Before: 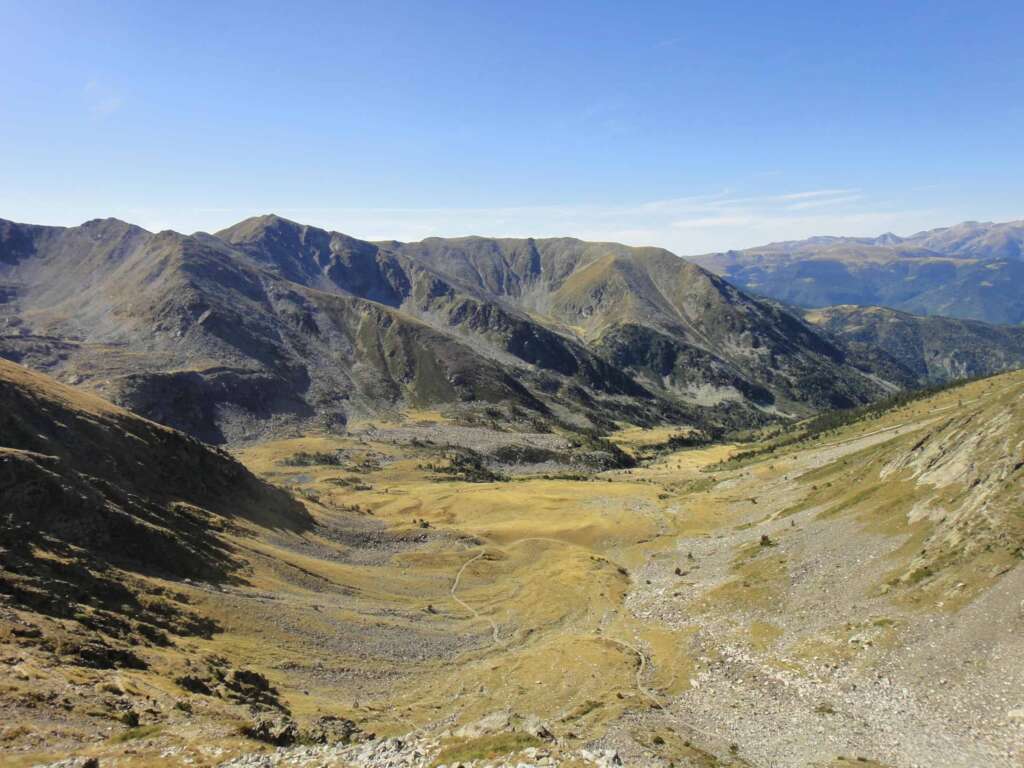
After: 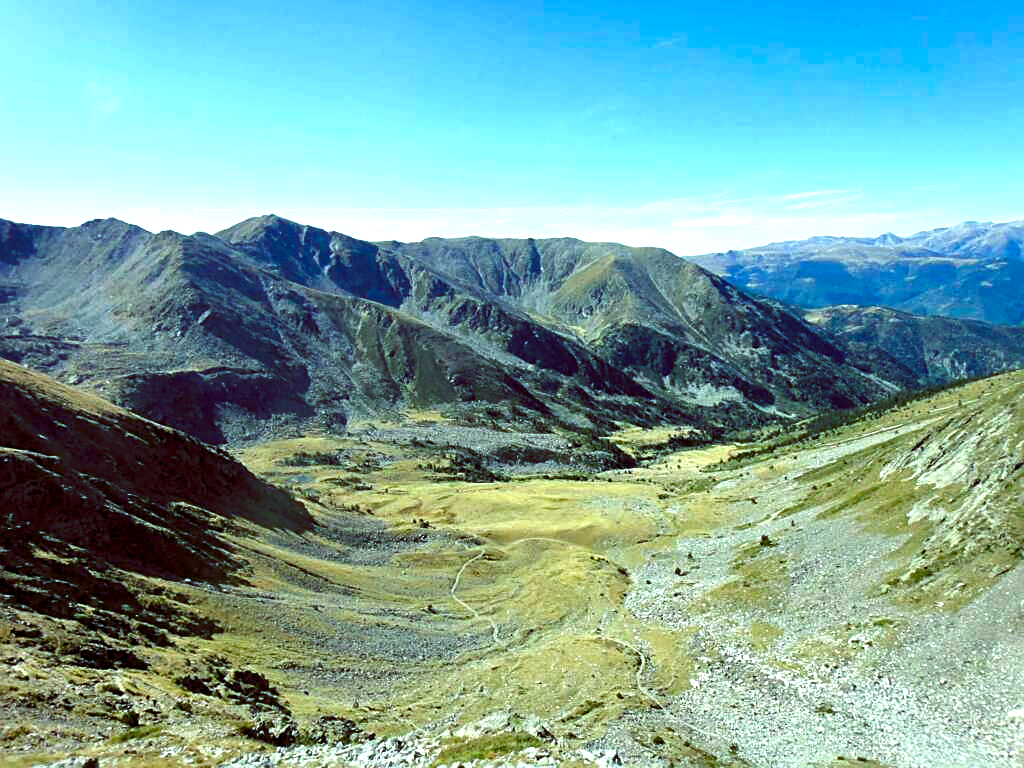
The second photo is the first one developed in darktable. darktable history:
color balance rgb: shadows lift › luminance -7.7%, shadows lift › chroma 2.13%, shadows lift › hue 200.79°, power › luminance -7.77%, power › chroma 2.27%, power › hue 220.69°, highlights gain › luminance 15.15%, highlights gain › chroma 4%, highlights gain › hue 209.35°, global offset › luminance -0.21%, global offset › chroma 0.27%, perceptual saturation grading › global saturation 24.42%, perceptual saturation grading › highlights -24.42%, perceptual saturation grading › mid-tones 24.42%, perceptual saturation grading › shadows 40%, perceptual brilliance grading › global brilliance -5%, perceptual brilliance grading › highlights 24.42%, perceptual brilliance grading › mid-tones 7%, perceptual brilliance grading › shadows -5%
sharpen: on, module defaults
